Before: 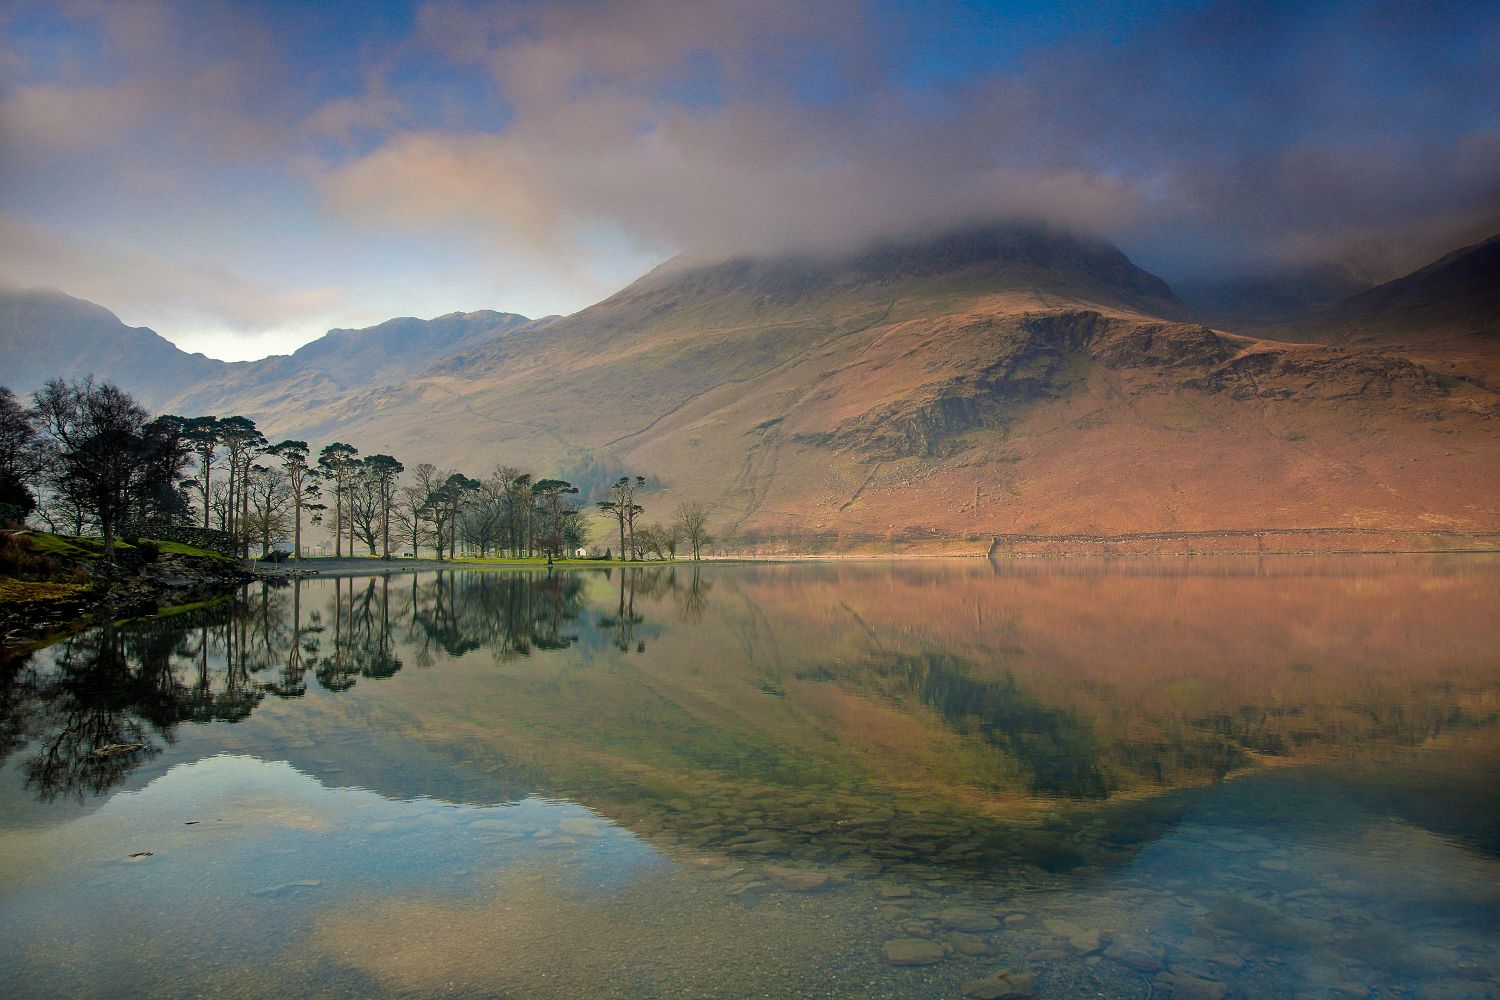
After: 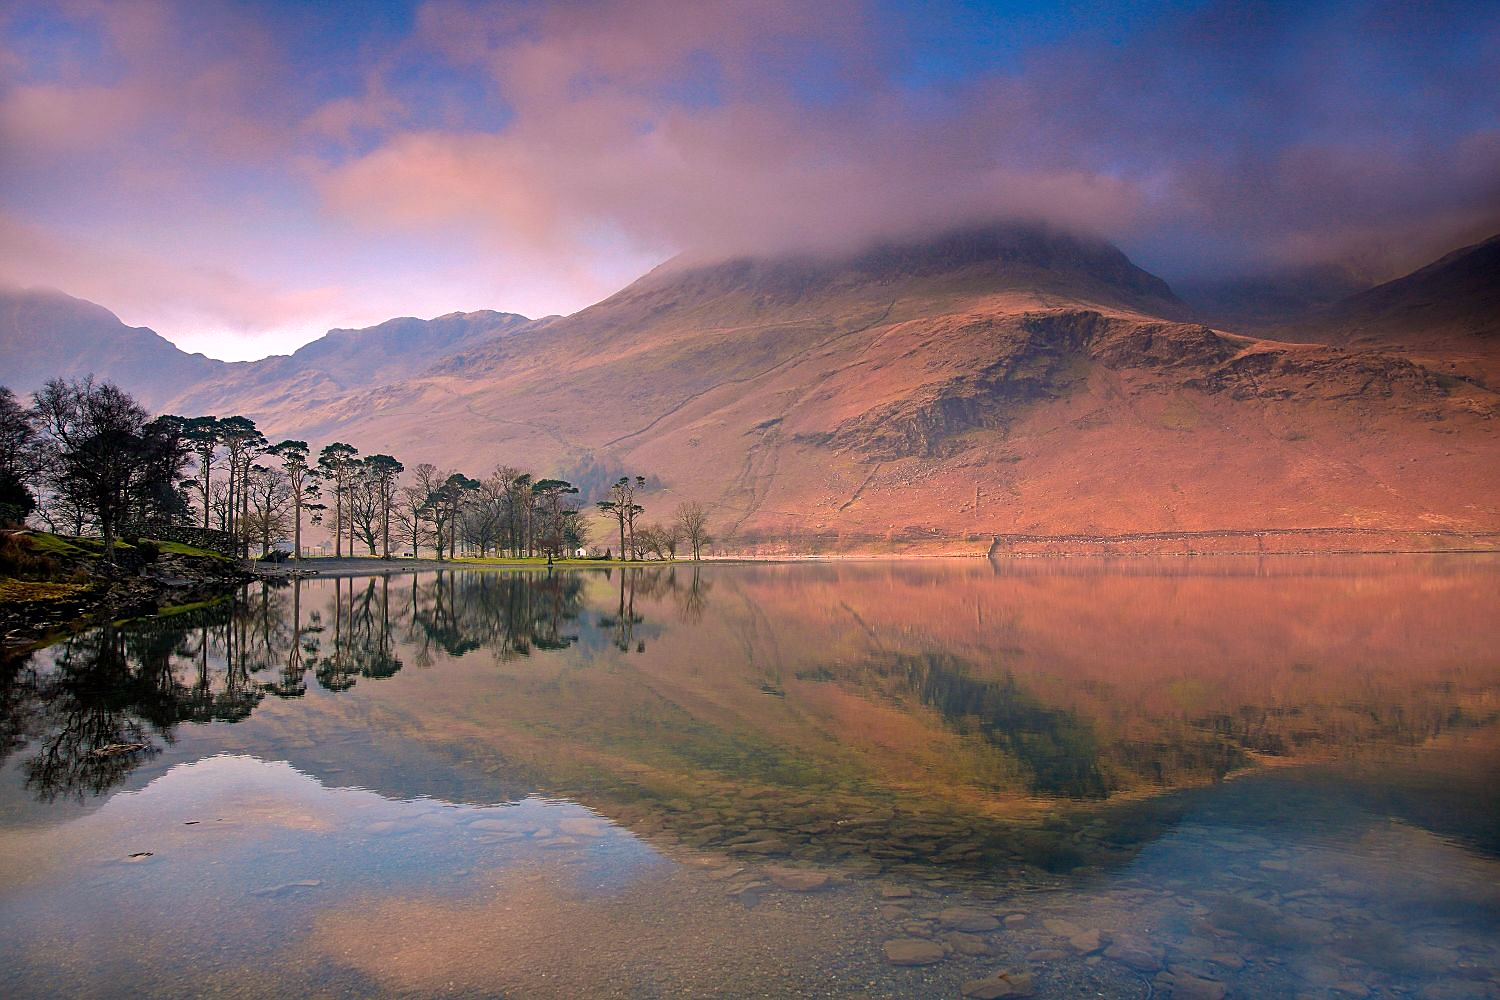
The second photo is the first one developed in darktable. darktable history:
white balance: red 1.188, blue 1.11
sharpen: radius 1.864, amount 0.398, threshold 1.271
